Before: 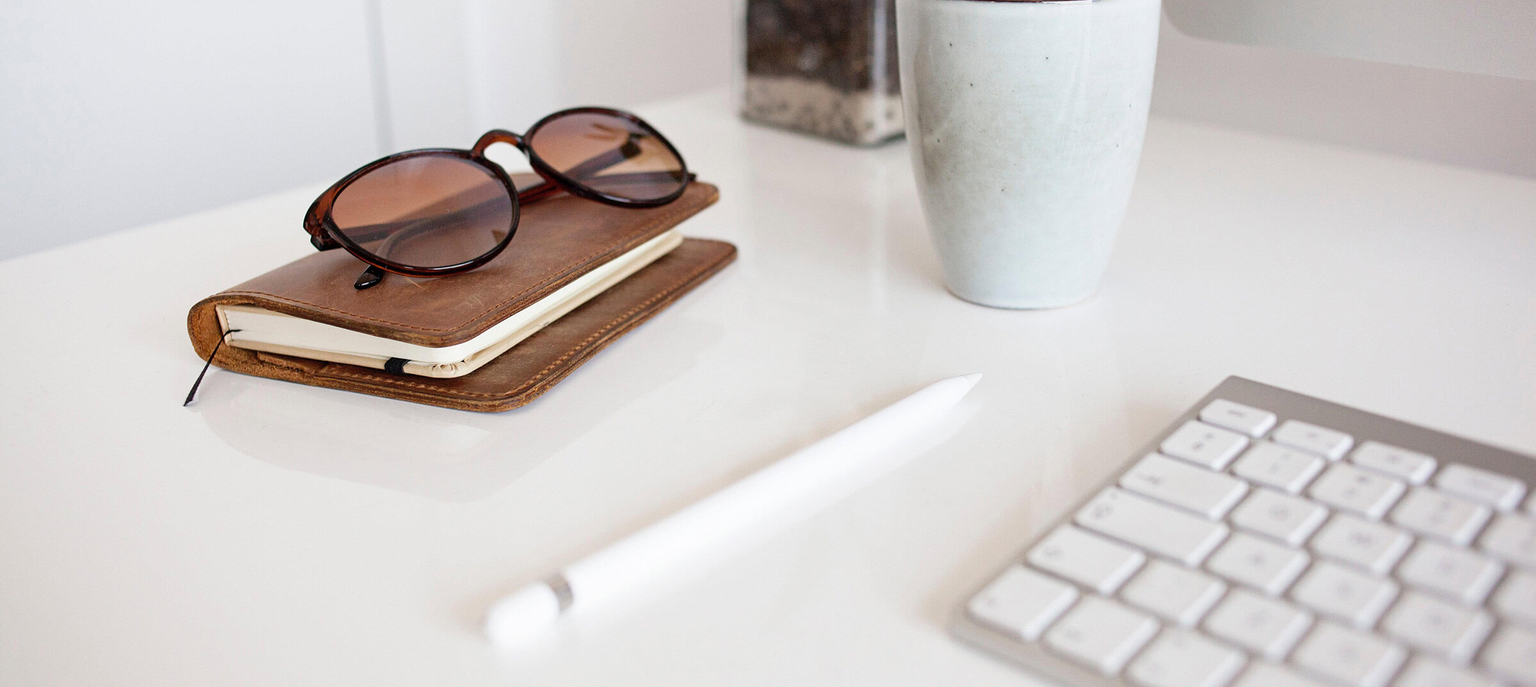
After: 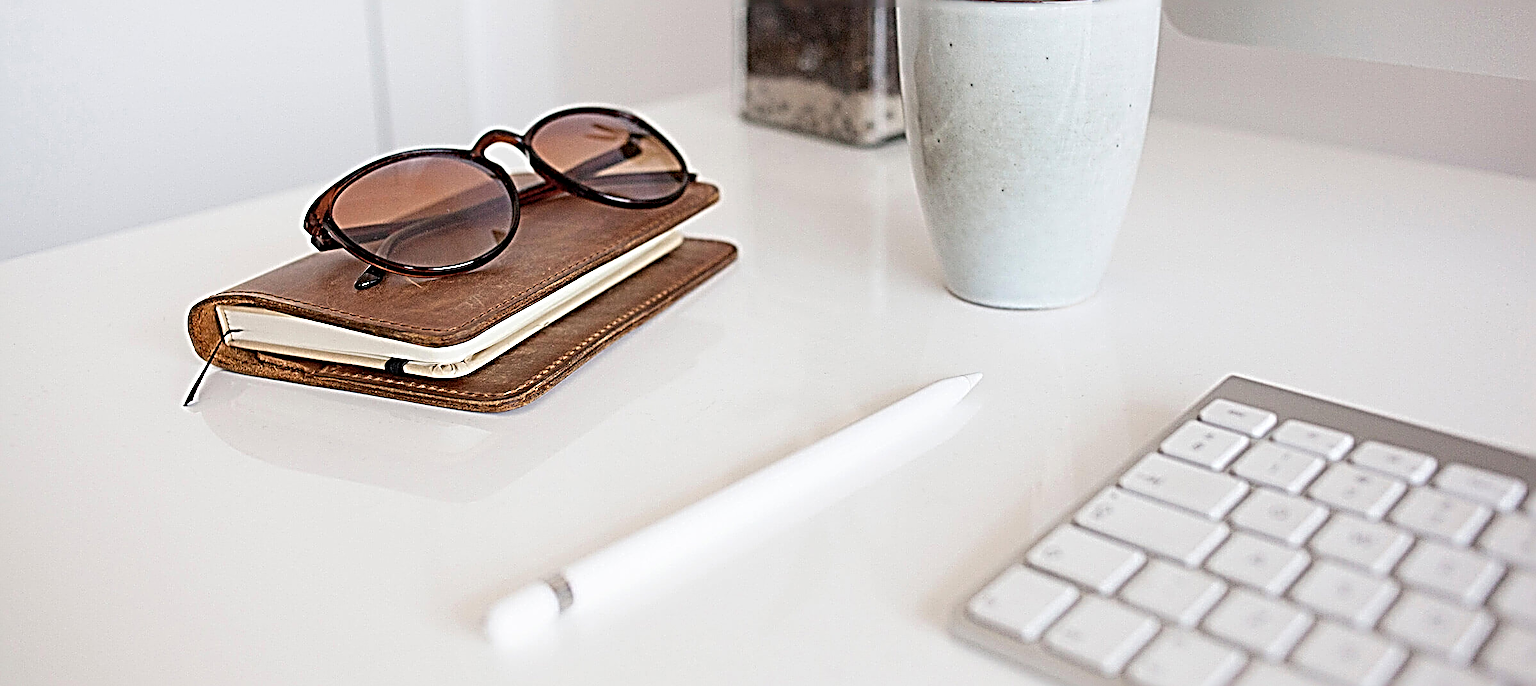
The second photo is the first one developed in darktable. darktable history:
sharpen: radius 4.026, amount 1.99
